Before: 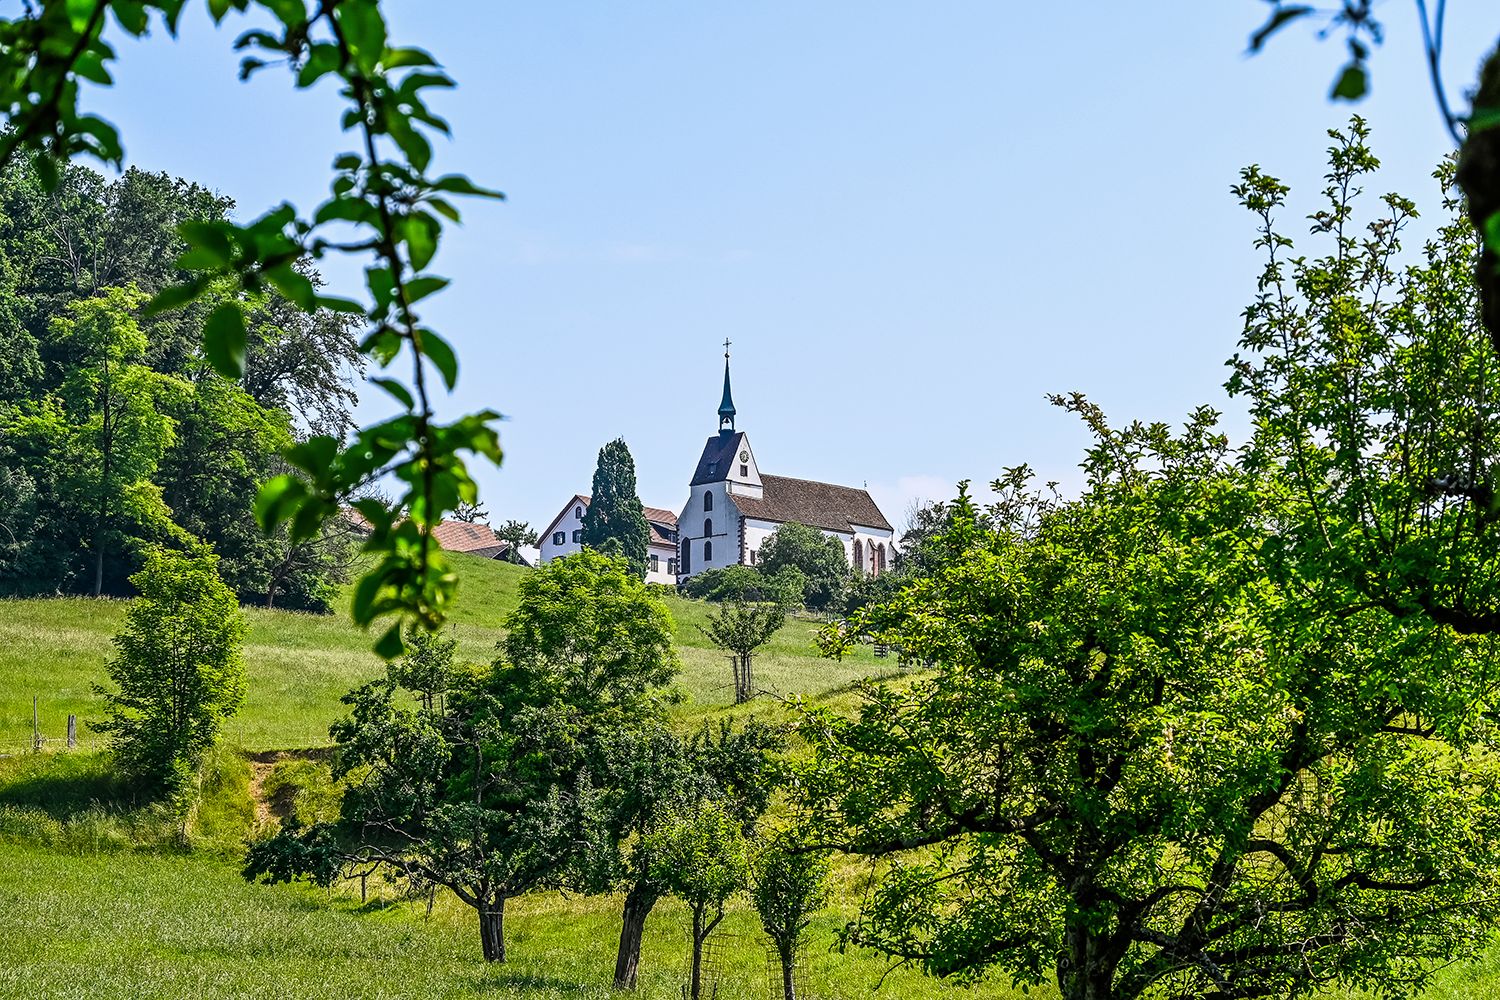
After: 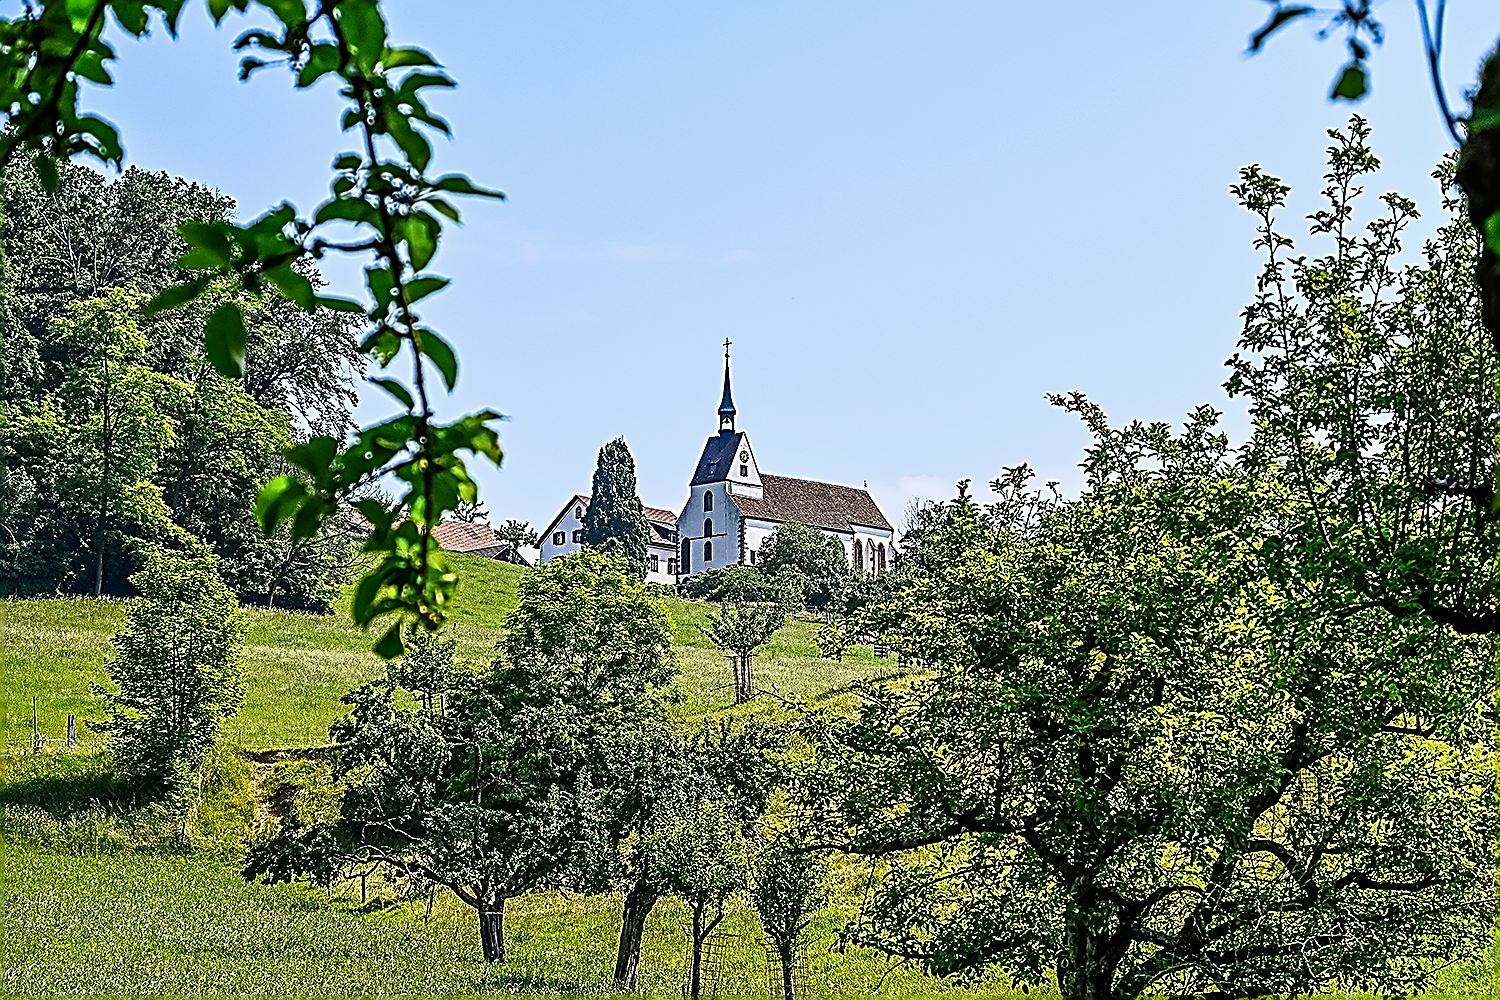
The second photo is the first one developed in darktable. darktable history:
sharpen: amount 1.852
